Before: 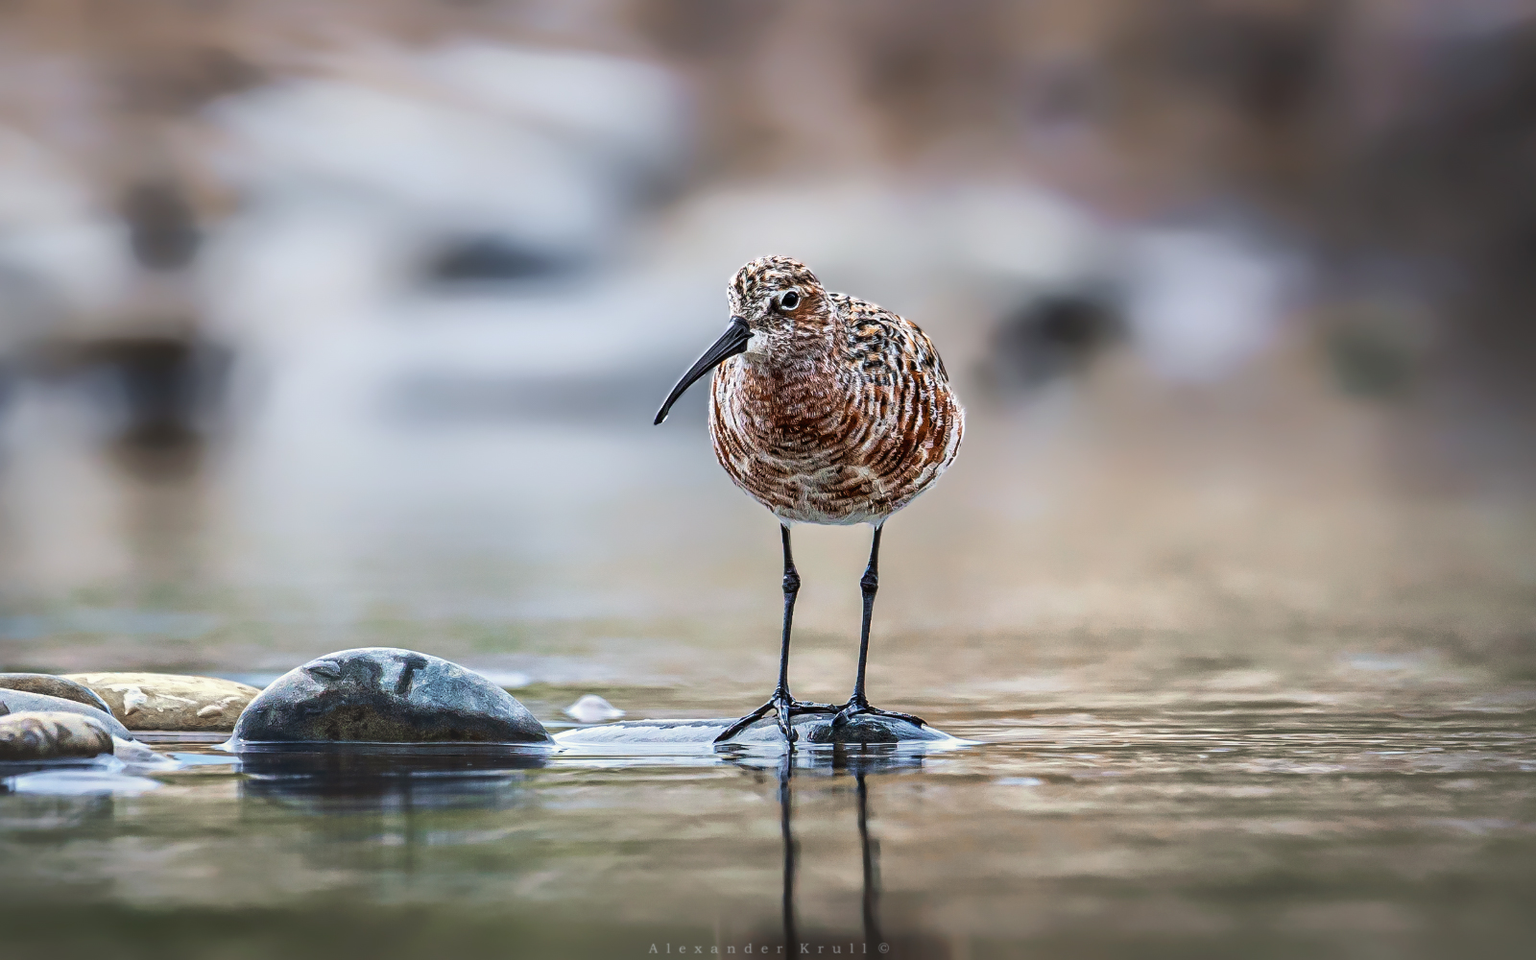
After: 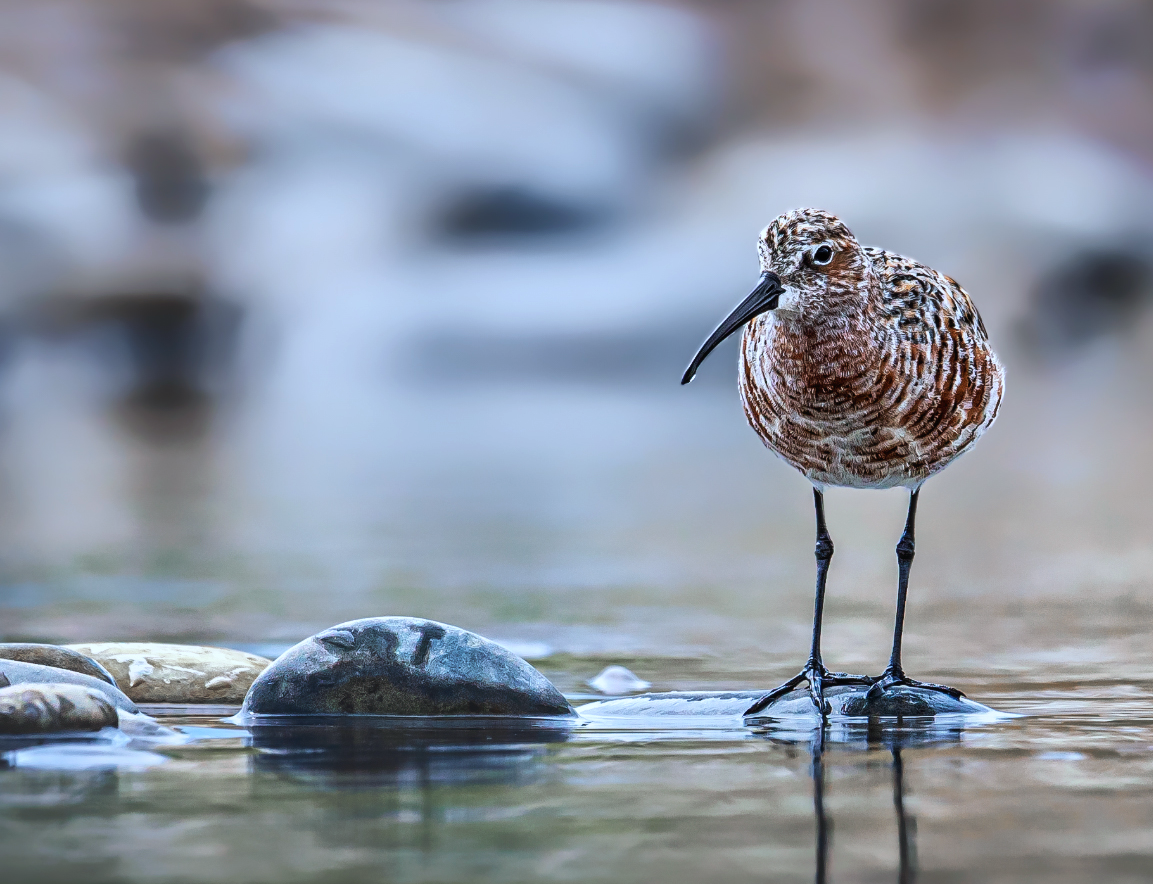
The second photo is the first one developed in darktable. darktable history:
crop: top 5.8%, right 27.912%, bottom 5.731%
shadows and highlights: white point adjustment 0.056, highlights color adjustment 40.45%, soften with gaussian
color calibration: x 0.37, y 0.377, temperature 4299.59 K
